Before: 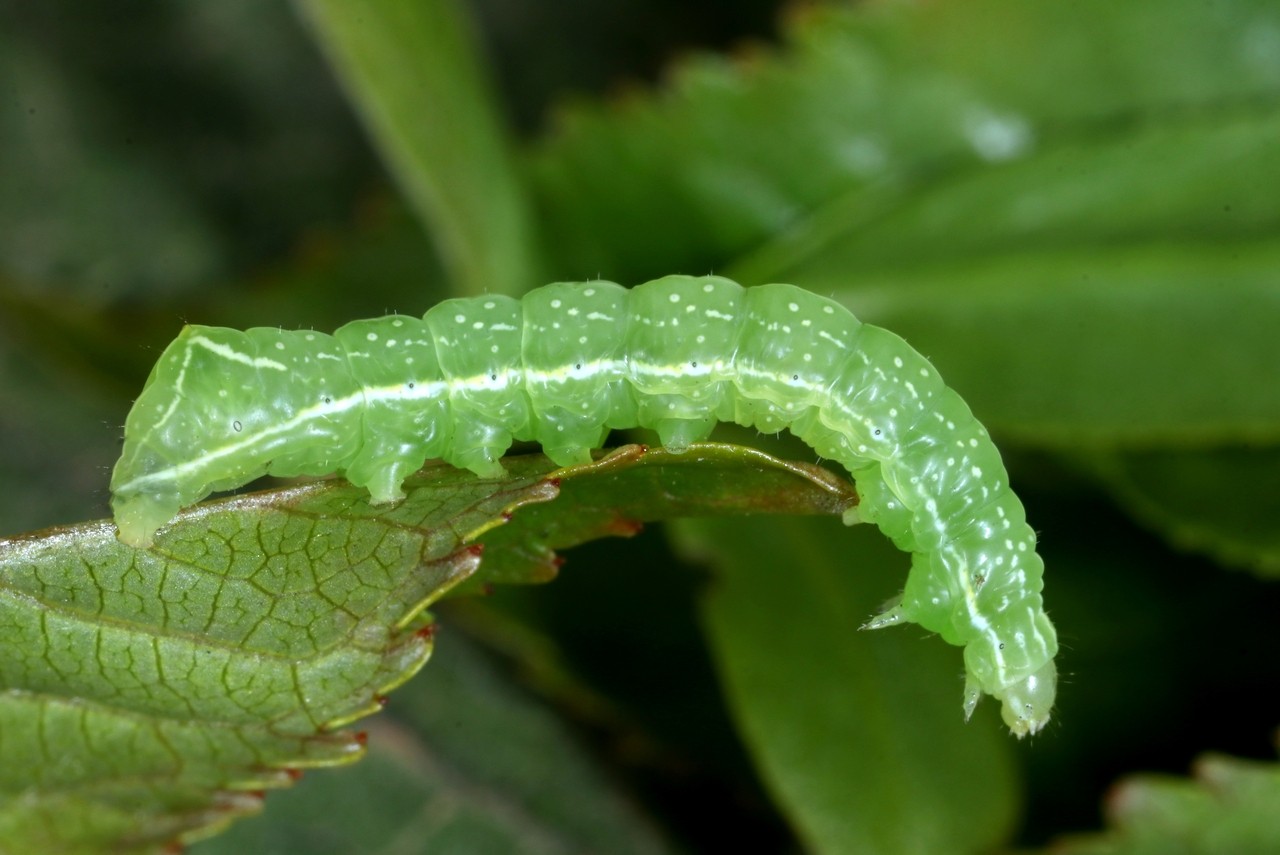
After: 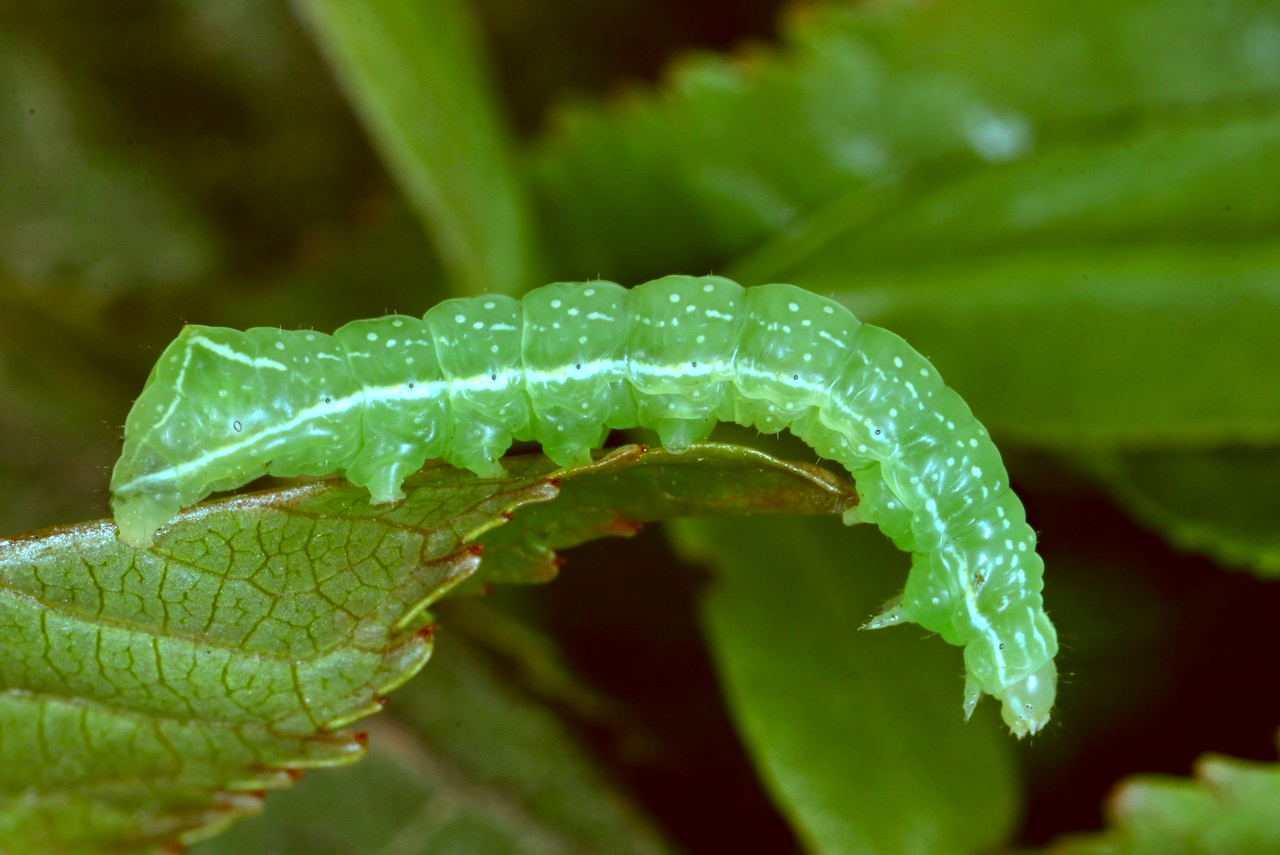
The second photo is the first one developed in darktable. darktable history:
color correction: highlights a* -14.32, highlights b* -16.37, shadows a* 10.51, shadows b* 28.6
shadows and highlights: low approximation 0.01, soften with gaussian
haze removal: compatibility mode true, adaptive false
